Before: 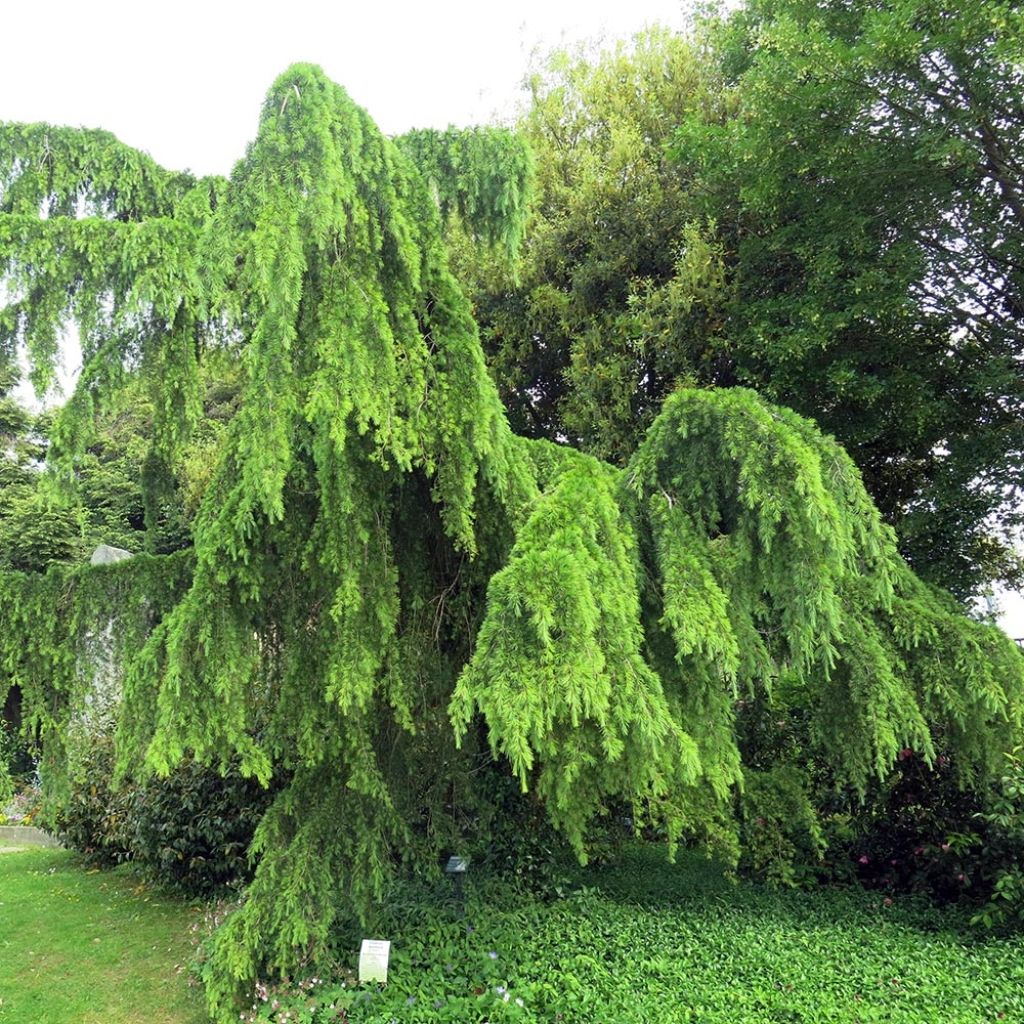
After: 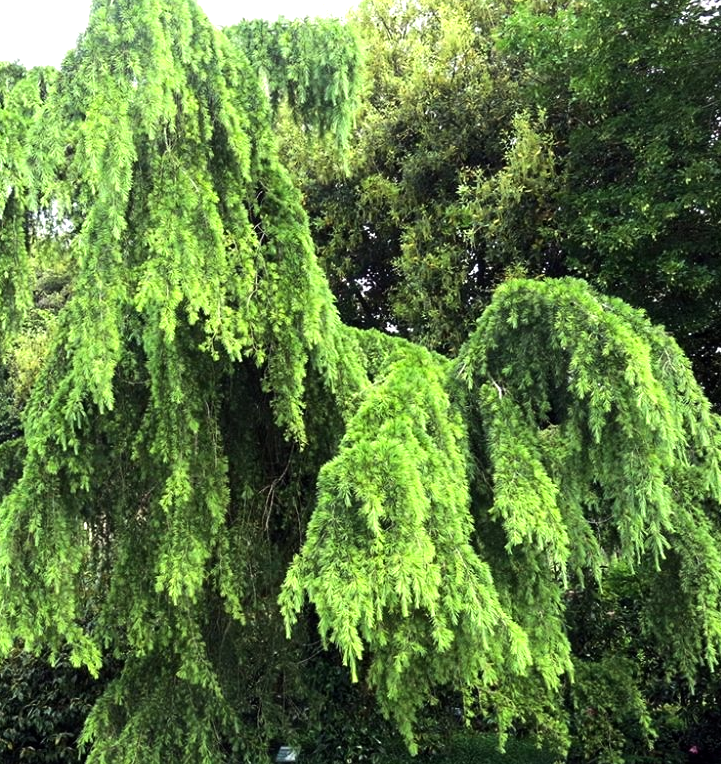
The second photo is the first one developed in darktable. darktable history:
exposure: black level correction 0.001, compensate highlight preservation false
tone equalizer: -8 EV -0.723 EV, -7 EV -0.681 EV, -6 EV -0.616 EV, -5 EV -0.397 EV, -3 EV 0.397 EV, -2 EV 0.6 EV, -1 EV 0.697 EV, +0 EV 0.768 EV, edges refinement/feathering 500, mask exposure compensation -1.57 EV, preserve details no
crop and rotate: left 16.602%, top 10.756%, right 12.984%, bottom 14.584%
